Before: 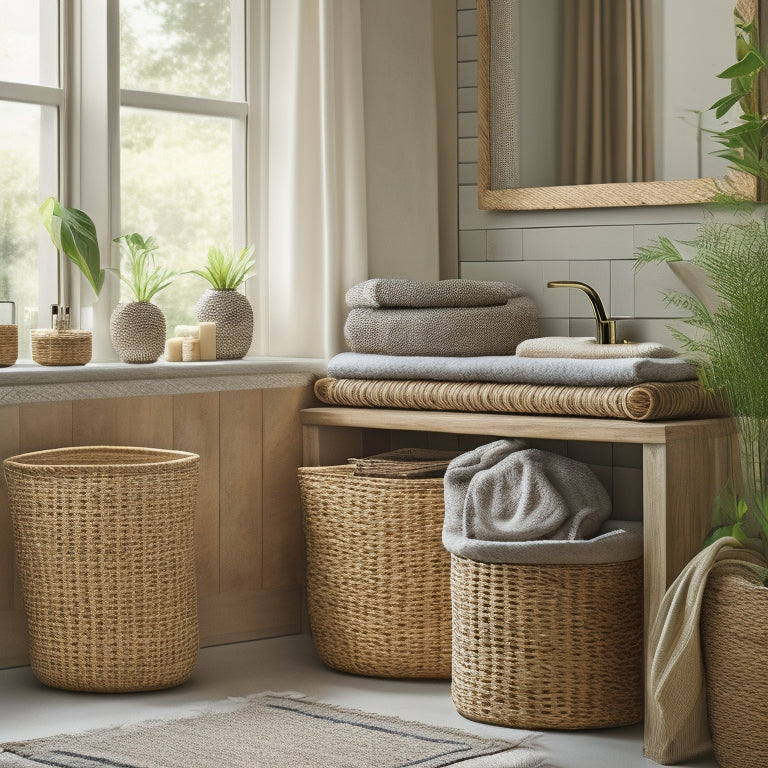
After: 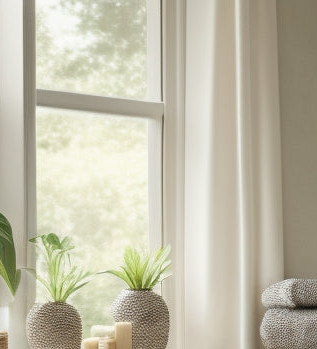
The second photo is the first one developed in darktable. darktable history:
crop and rotate: left 11.052%, top 0.078%, right 47.587%, bottom 54.408%
